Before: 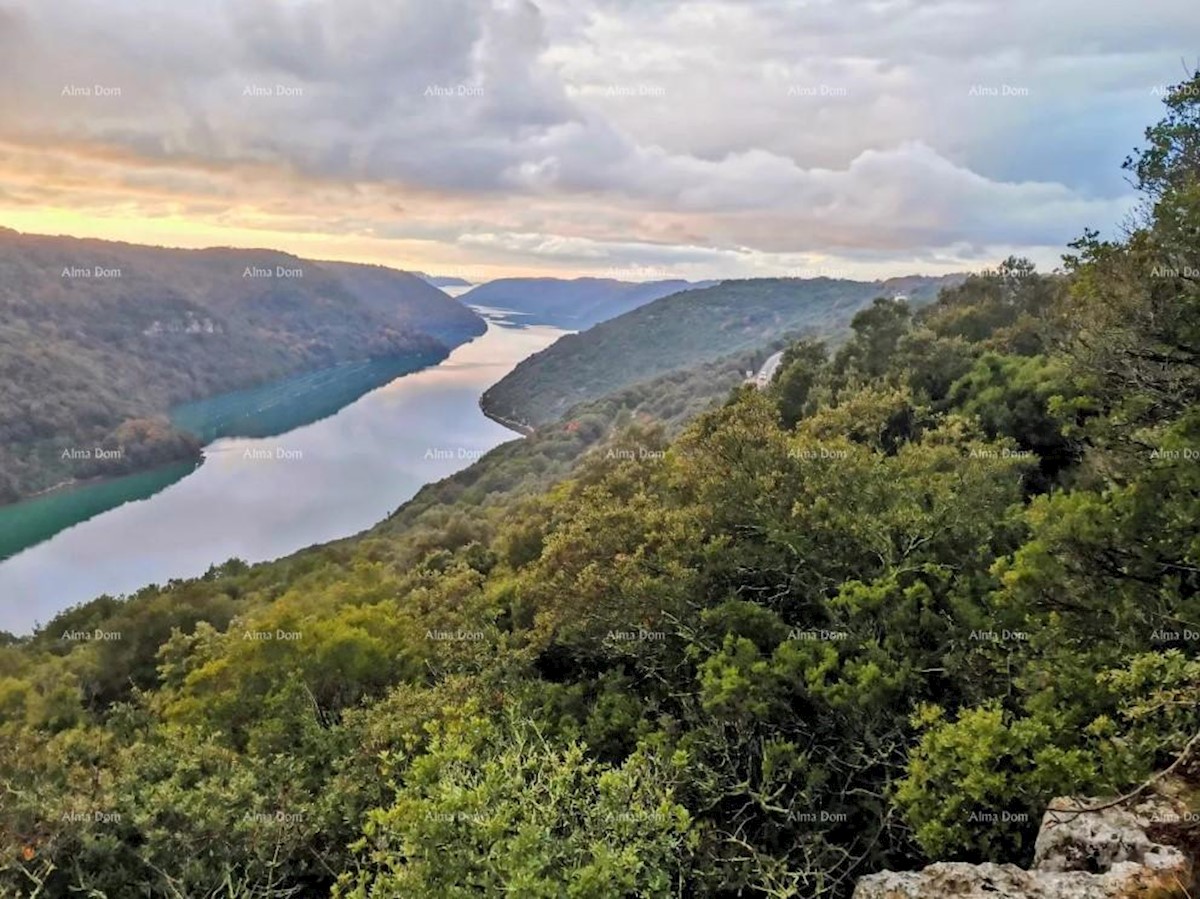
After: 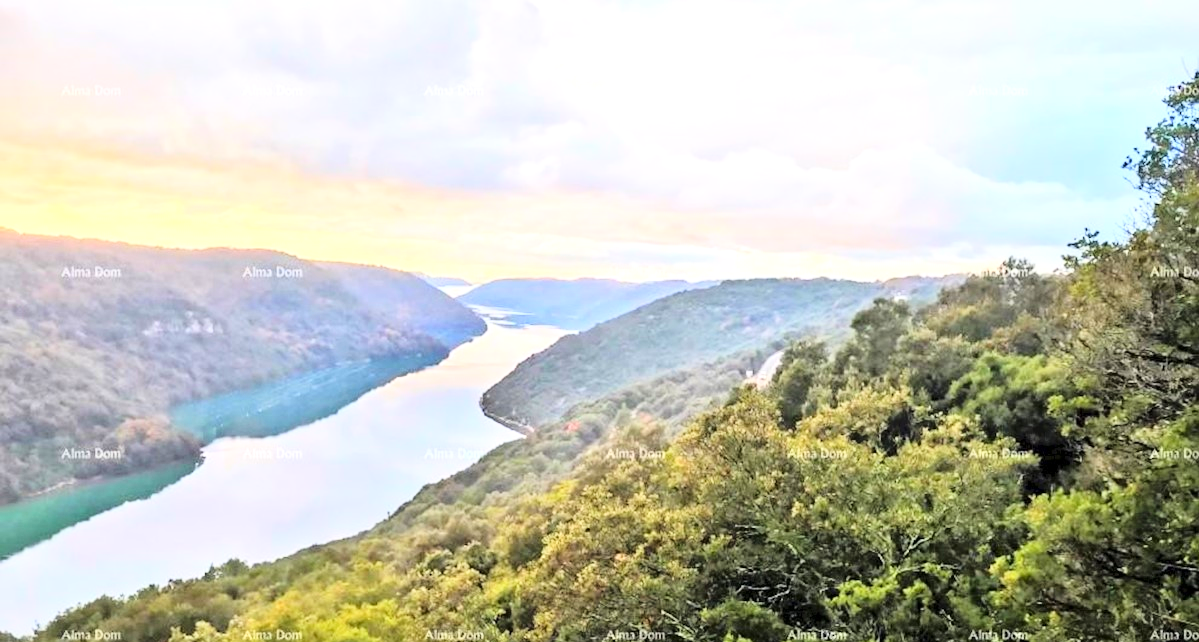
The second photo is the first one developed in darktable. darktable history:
exposure: exposure 0.659 EV, compensate highlight preservation false
base curve: curves: ch0 [(0, 0) (0.028, 0.03) (0.121, 0.232) (0.46, 0.748) (0.859, 0.968) (1, 1)]
crop: right 0%, bottom 28.548%
tone equalizer: edges refinement/feathering 500, mask exposure compensation -1.57 EV, preserve details no
